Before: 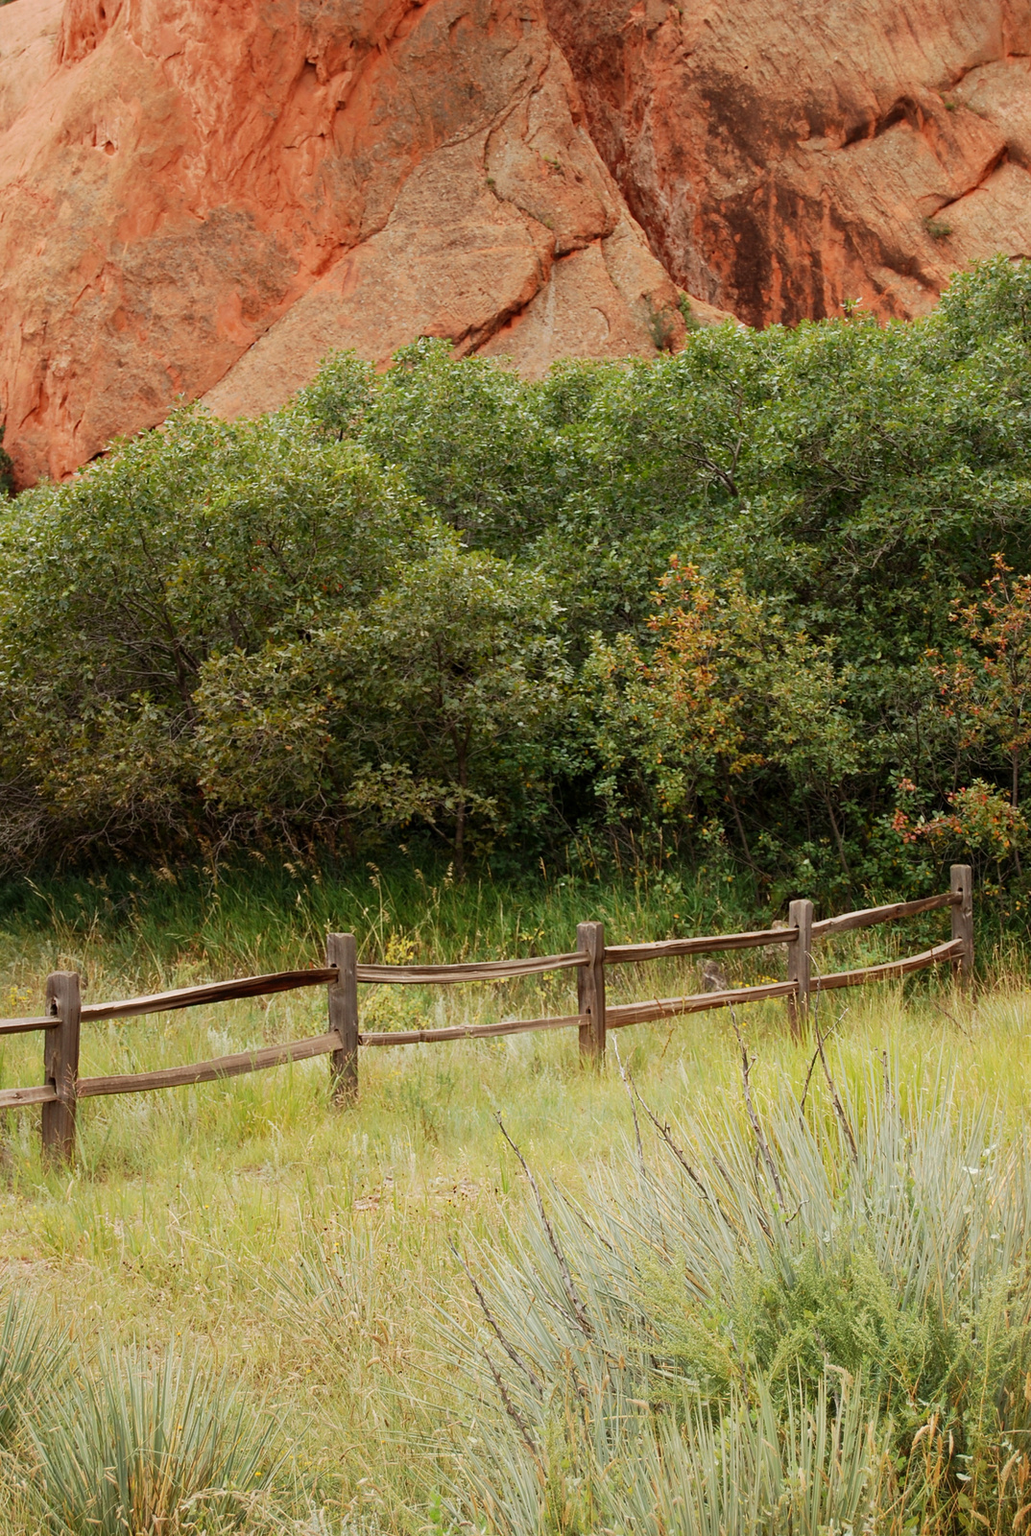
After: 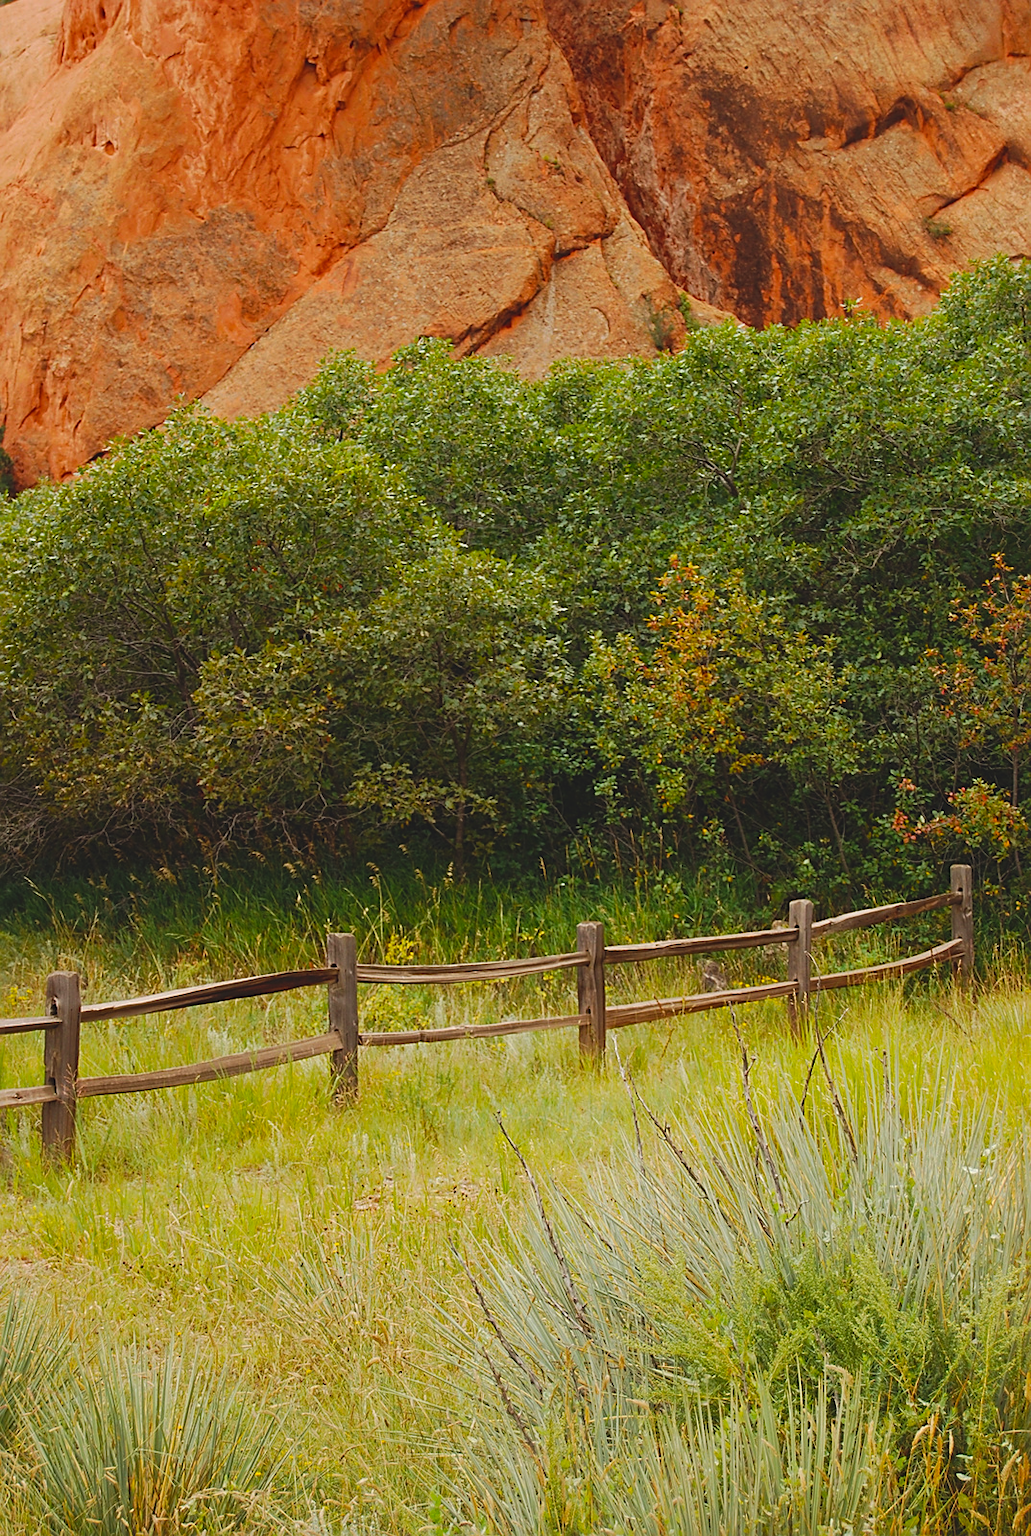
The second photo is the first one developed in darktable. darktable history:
sharpen: on, module defaults
exposure: black level correction -0.014, exposure -0.19 EV, compensate exposure bias true, compensate highlight preservation false
color balance rgb: perceptual saturation grading › global saturation 30.962%, global vibrance 20%
